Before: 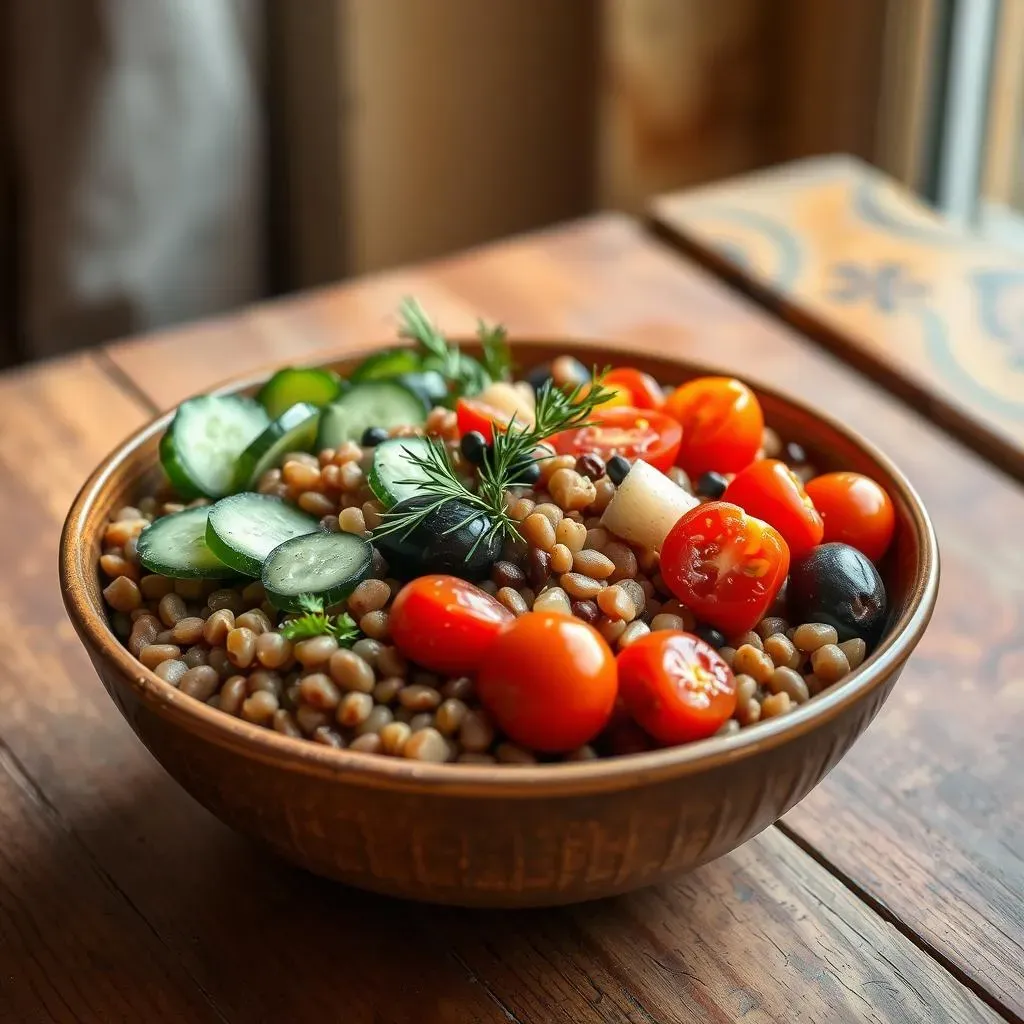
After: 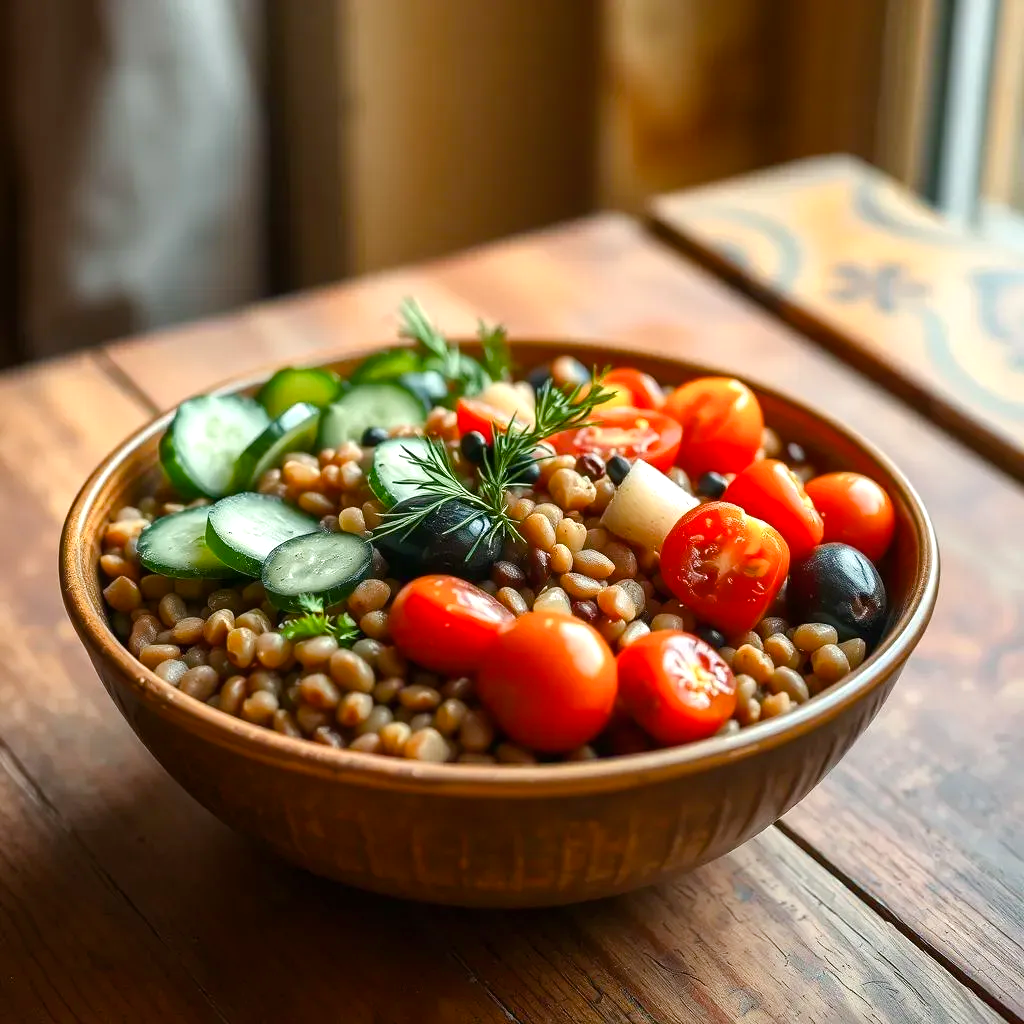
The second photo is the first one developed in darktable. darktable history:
exposure: exposure 0.081 EV, compensate highlight preservation false
color balance rgb: linear chroma grading › shadows 32%, linear chroma grading › global chroma -2%, linear chroma grading › mid-tones 4%, perceptual saturation grading › global saturation -2%, perceptual saturation grading › highlights -8%, perceptual saturation grading › mid-tones 8%, perceptual saturation grading › shadows 4%, perceptual brilliance grading › highlights 8%, perceptual brilliance grading › mid-tones 4%, perceptual brilliance grading › shadows 2%, global vibrance 16%, saturation formula JzAzBz (2021)
